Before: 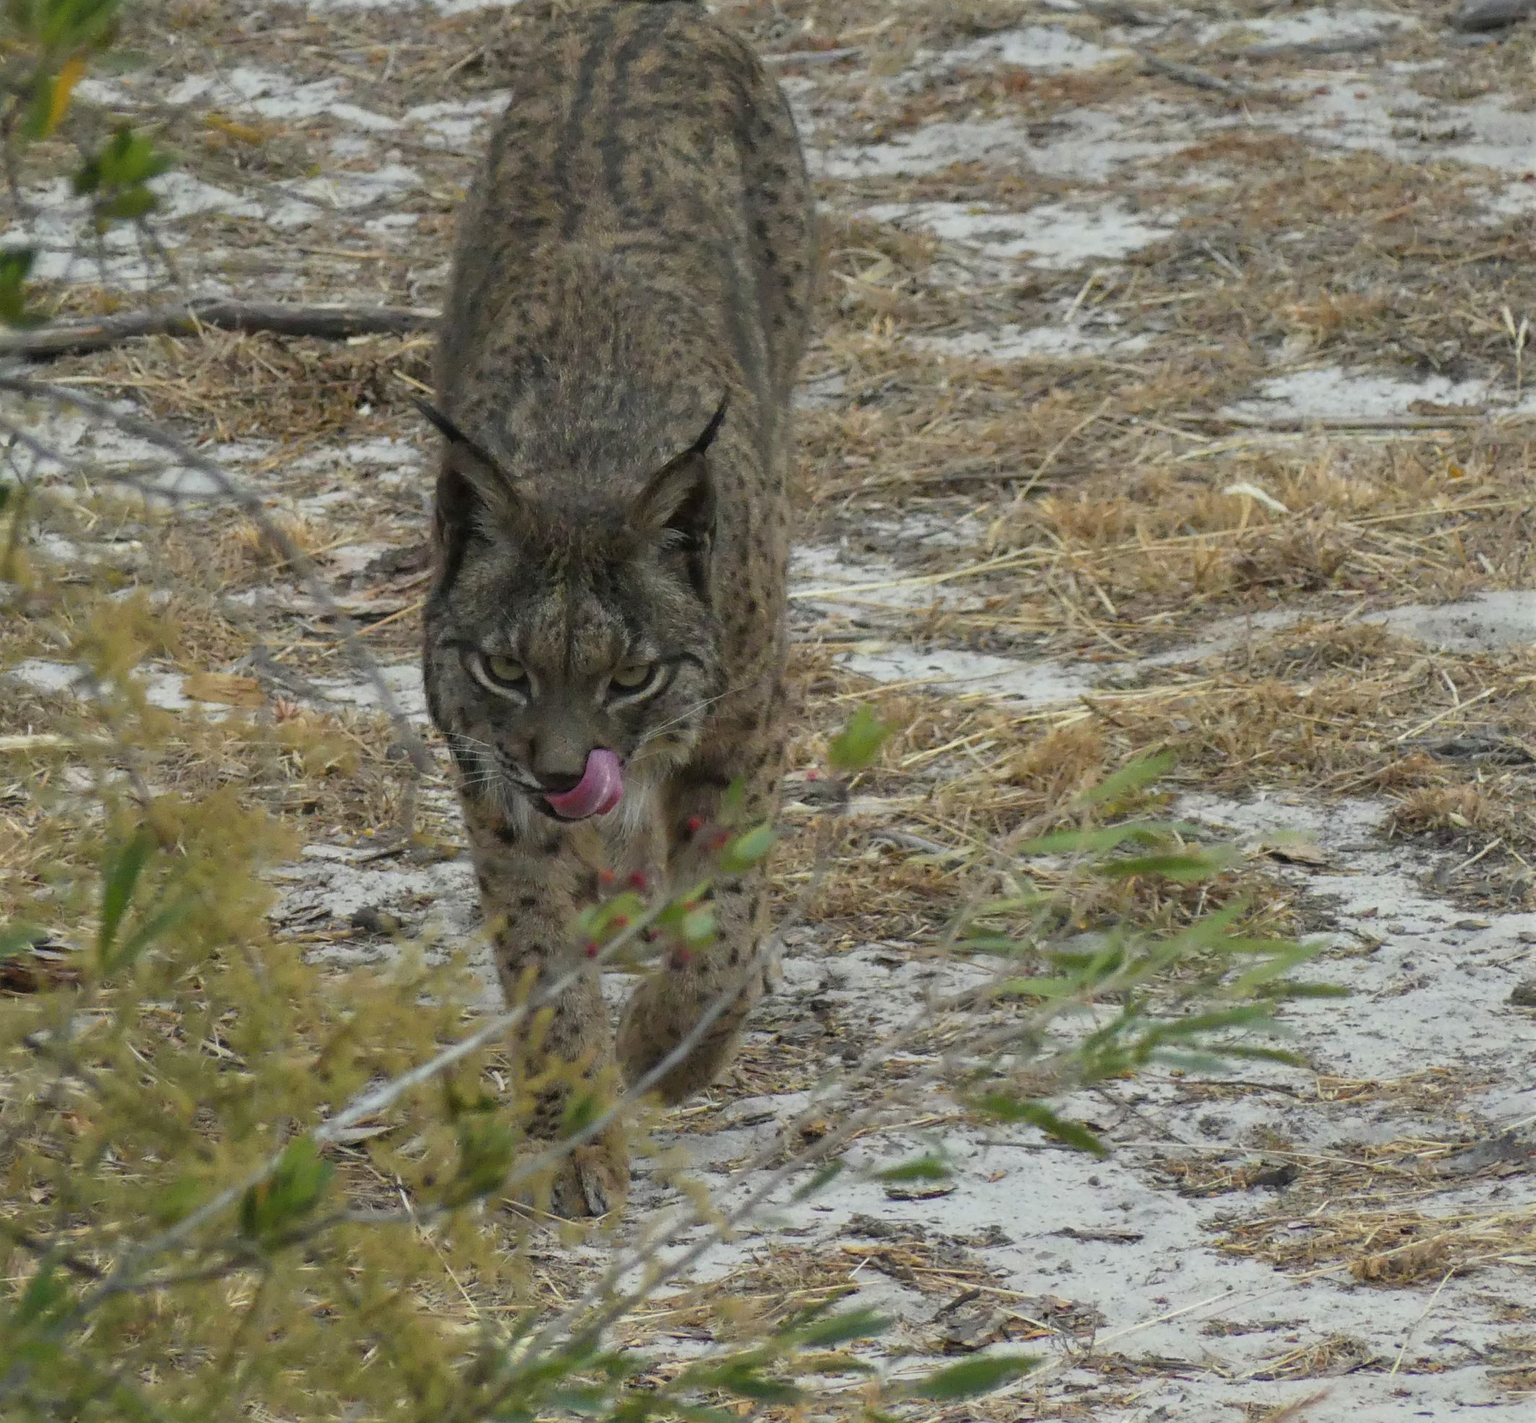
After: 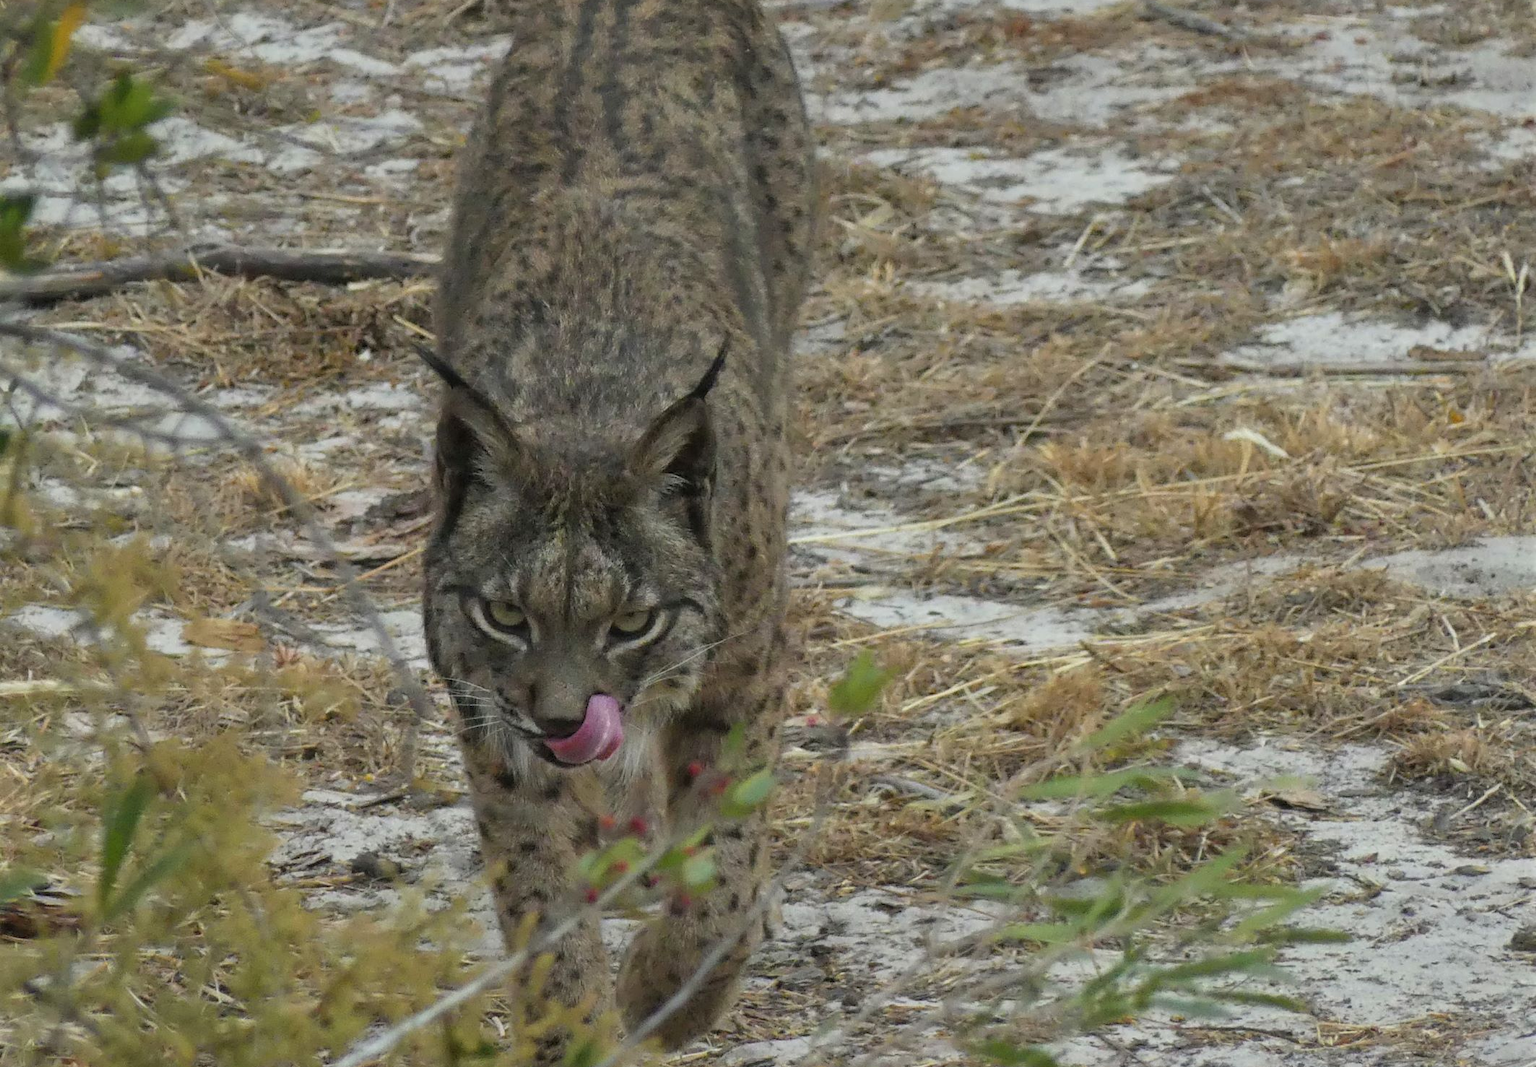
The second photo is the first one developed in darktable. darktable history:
crop: top 3.857%, bottom 21.132%
shadows and highlights: shadows 53, soften with gaussian
